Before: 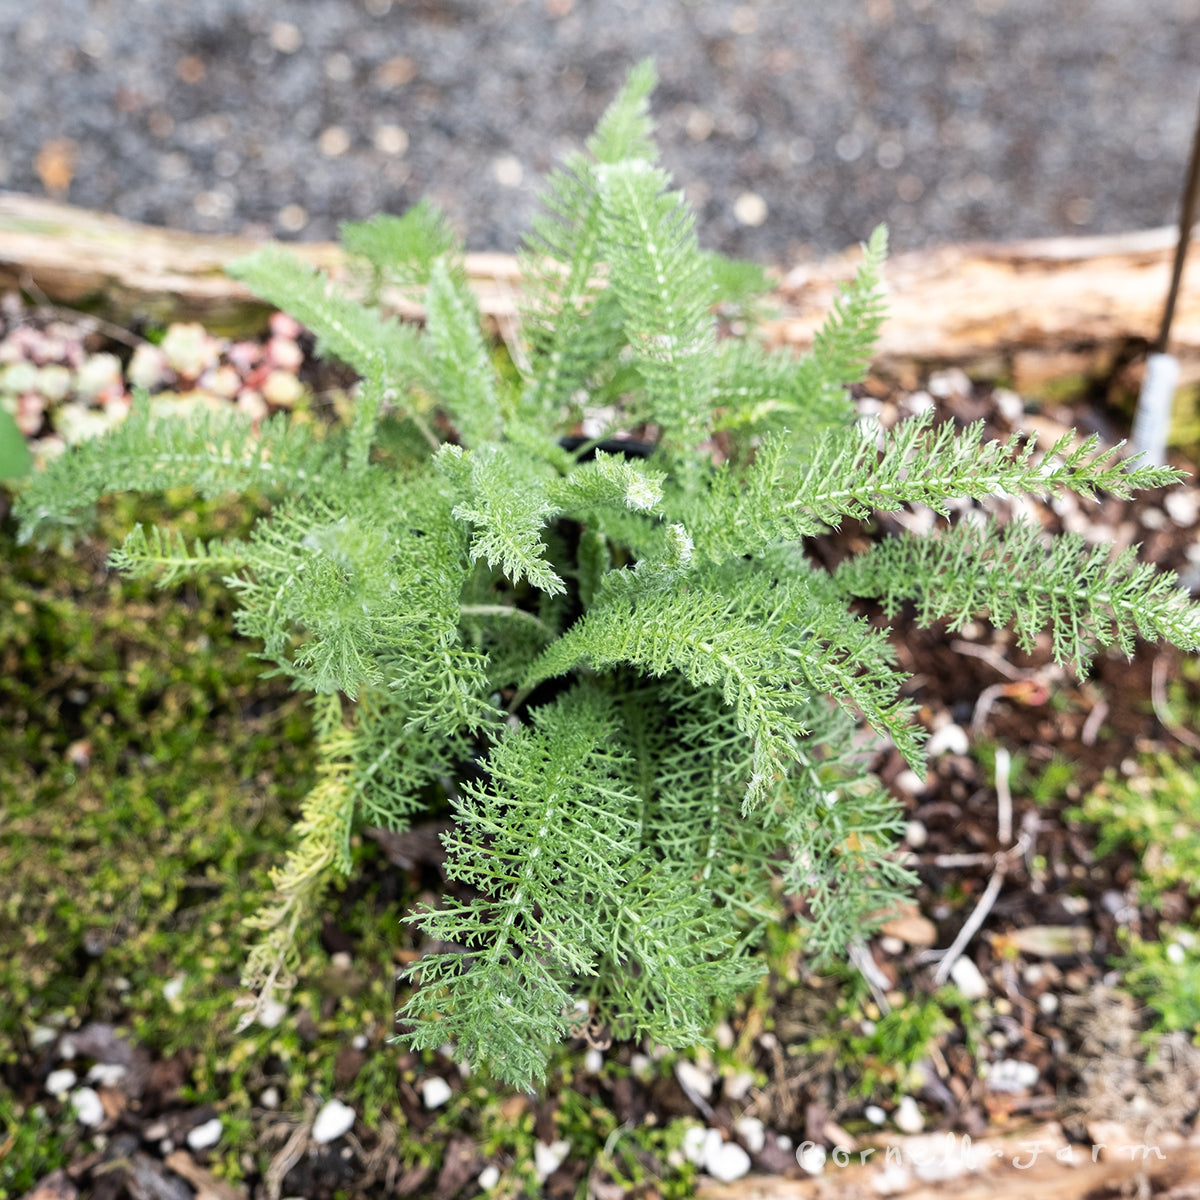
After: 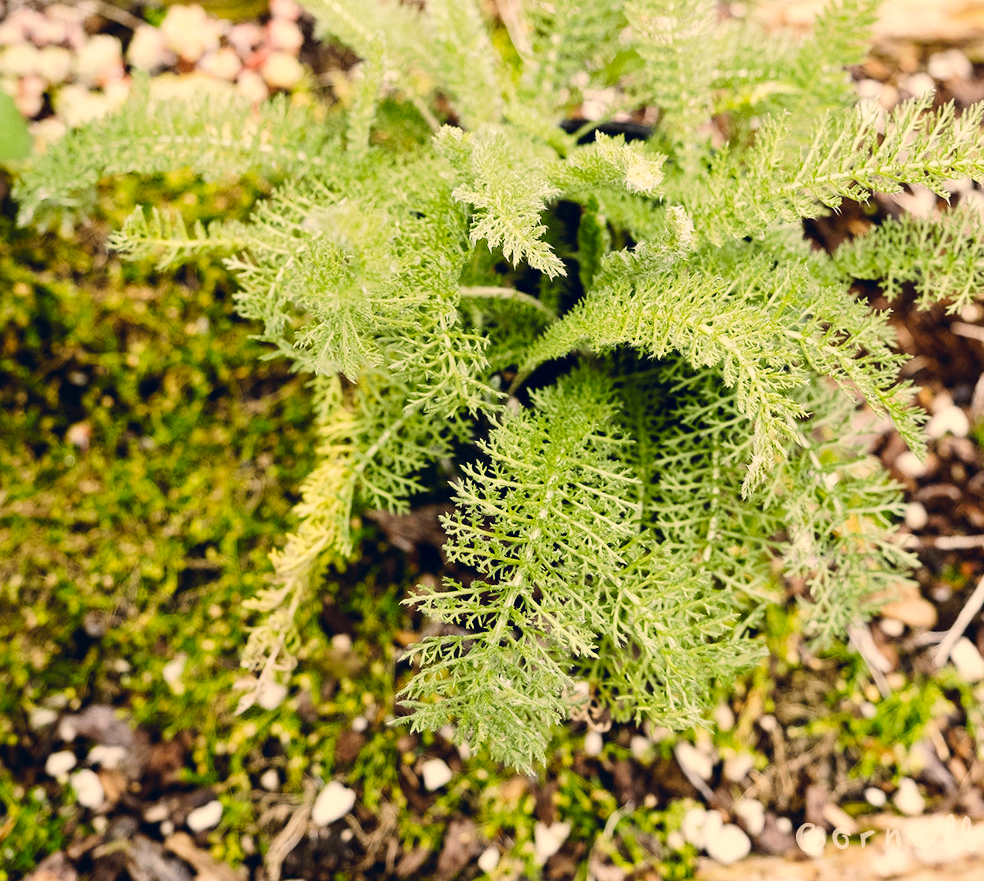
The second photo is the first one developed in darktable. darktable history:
tone curve: curves: ch0 [(0, 0) (0.003, 0.013) (0.011, 0.016) (0.025, 0.021) (0.044, 0.029) (0.069, 0.039) (0.1, 0.056) (0.136, 0.085) (0.177, 0.14) (0.224, 0.201) (0.277, 0.28) (0.335, 0.372) (0.399, 0.475) (0.468, 0.567) (0.543, 0.643) (0.623, 0.722) (0.709, 0.801) (0.801, 0.859) (0.898, 0.927) (1, 1)], preserve colors none
color correction: highlights a* 10.32, highlights b* 14.66, shadows a* -9.59, shadows b* -15.02
rotate and perspective: crop left 0, crop top 0
color balance: lift [1.001, 1.007, 1, 0.993], gamma [1.023, 1.026, 1.01, 0.974], gain [0.964, 1.059, 1.073, 0.927]
crop: top 26.531%, right 17.959%
